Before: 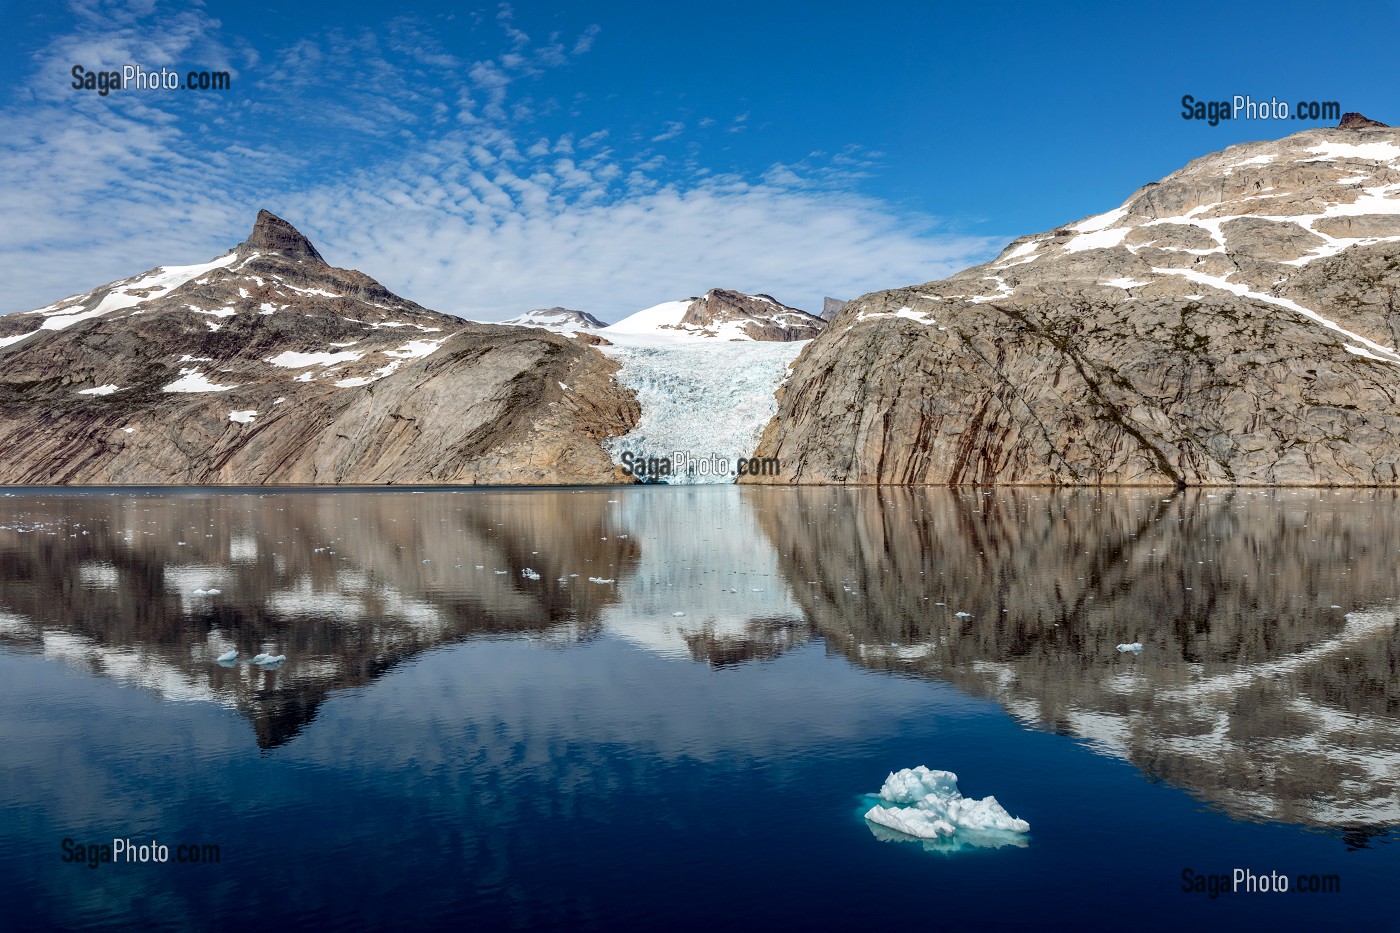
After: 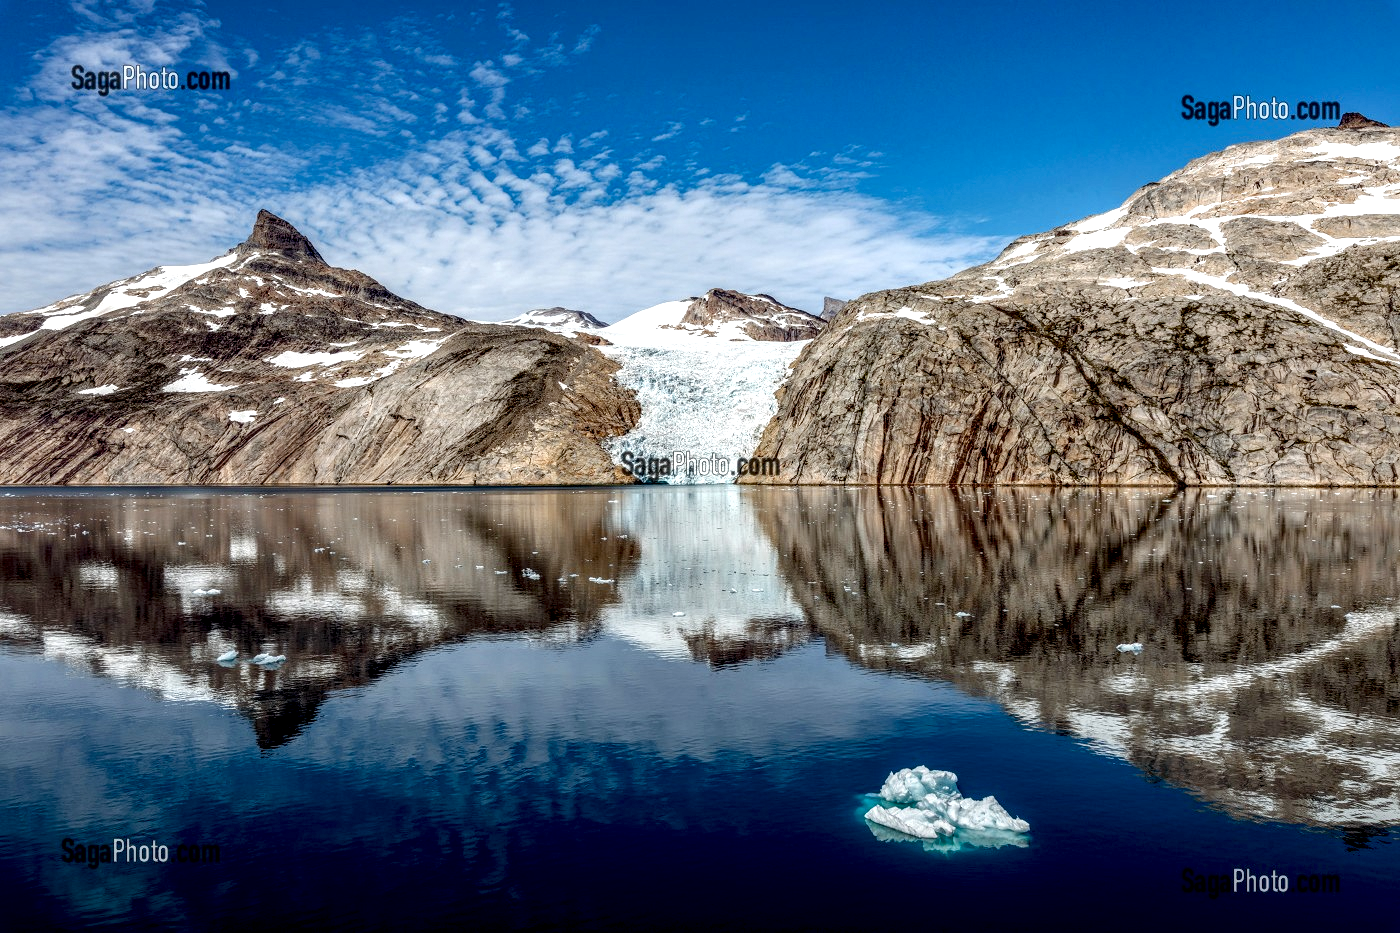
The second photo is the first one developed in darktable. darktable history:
color balance rgb: shadows lift › chroma 2.024%, shadows lift › hue 51.08°, perceptual saturation grading › global saturation 20%, perceptual saturation grading › highlights -25.881%, perceptual saturation grading › shadows 25.232%
local contrast: highlights 21%, shadows 71%, detail 170%
